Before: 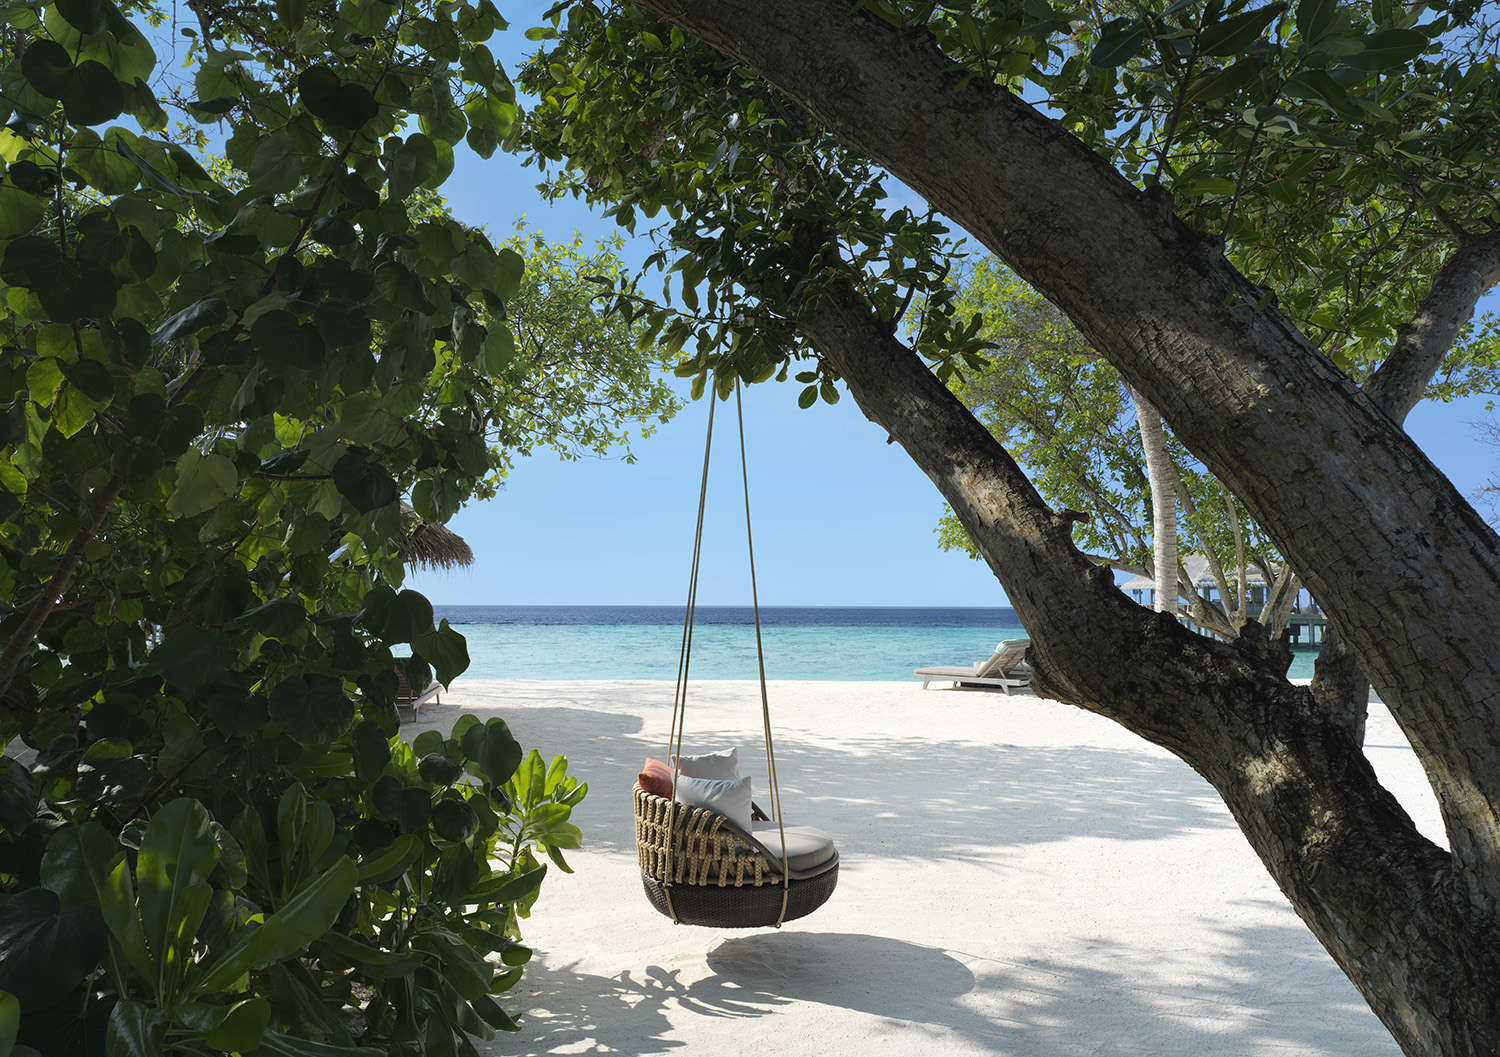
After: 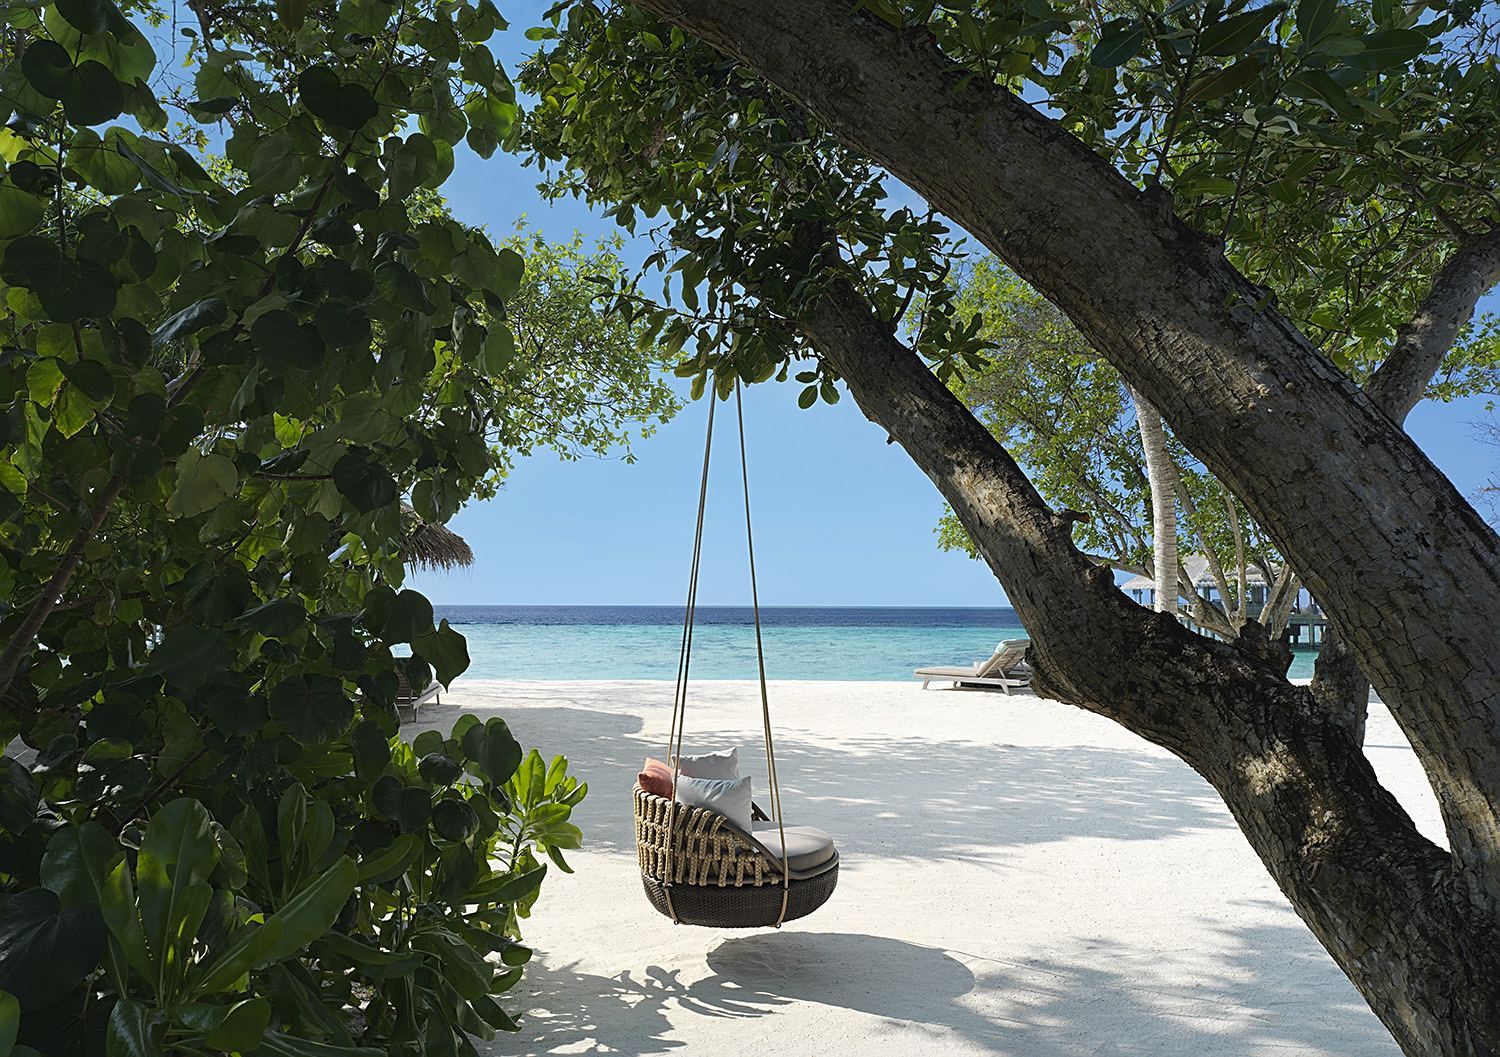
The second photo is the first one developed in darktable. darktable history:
sharpen: on, module defaults
color zones: curves: ch0 [(0, 0.465) (0.092, 0.596) (0.289, 0.464) (0.429, 0.453) (0.571, 0.464) (0.714, 0.455) (0.857, 0.462) (1, 0.465)]
